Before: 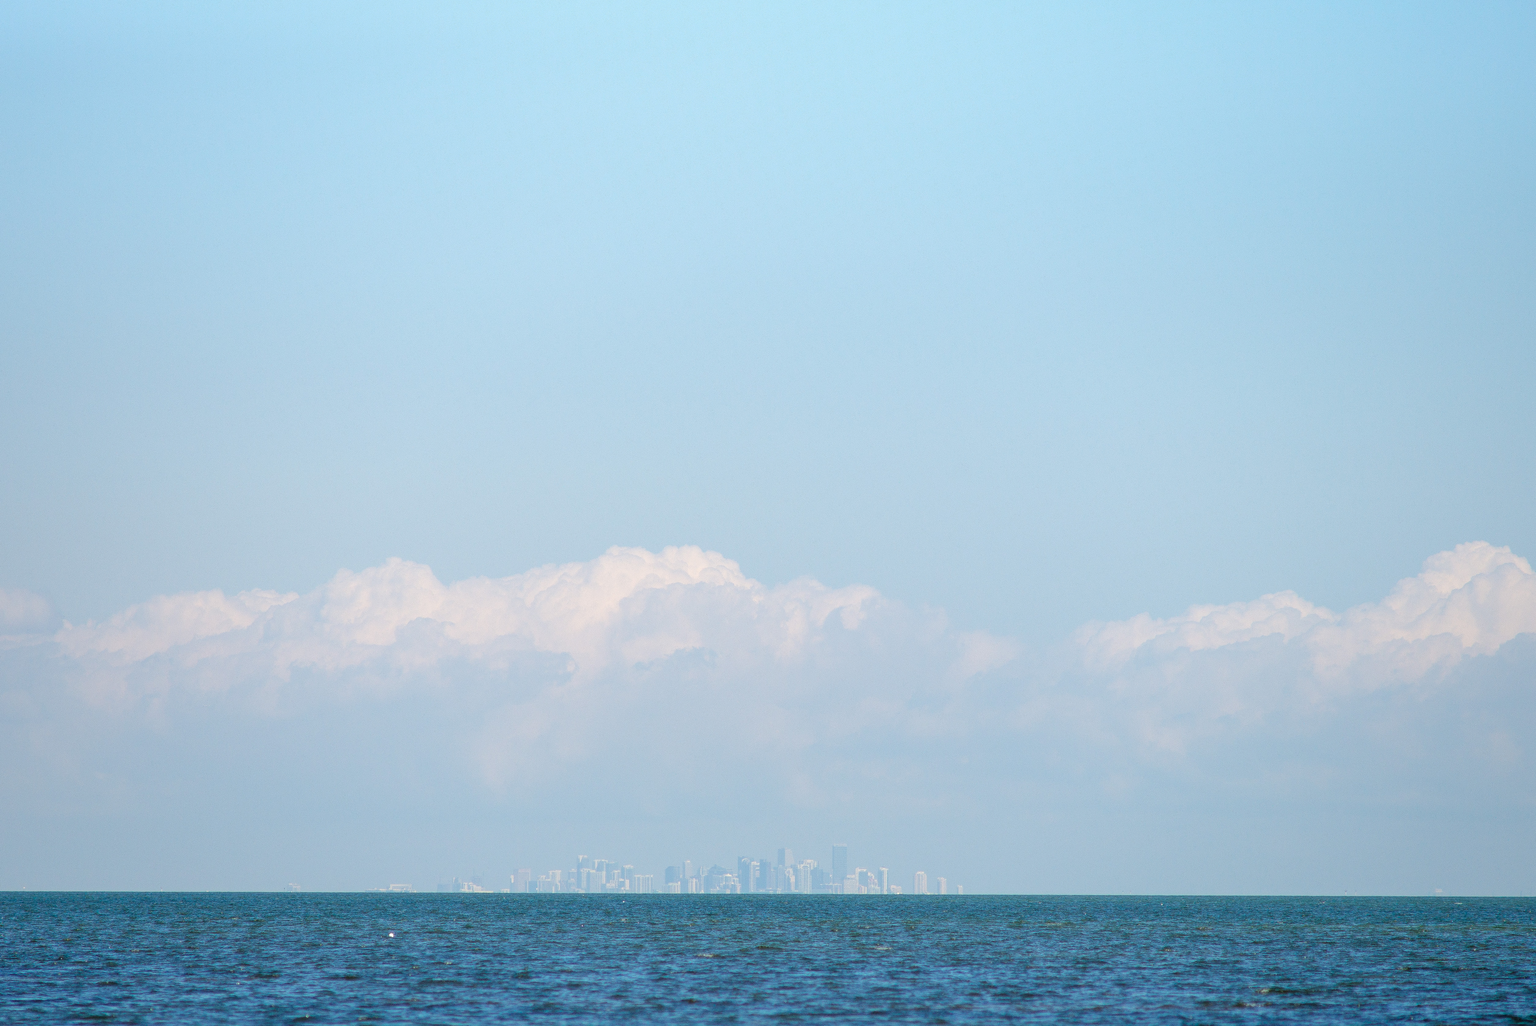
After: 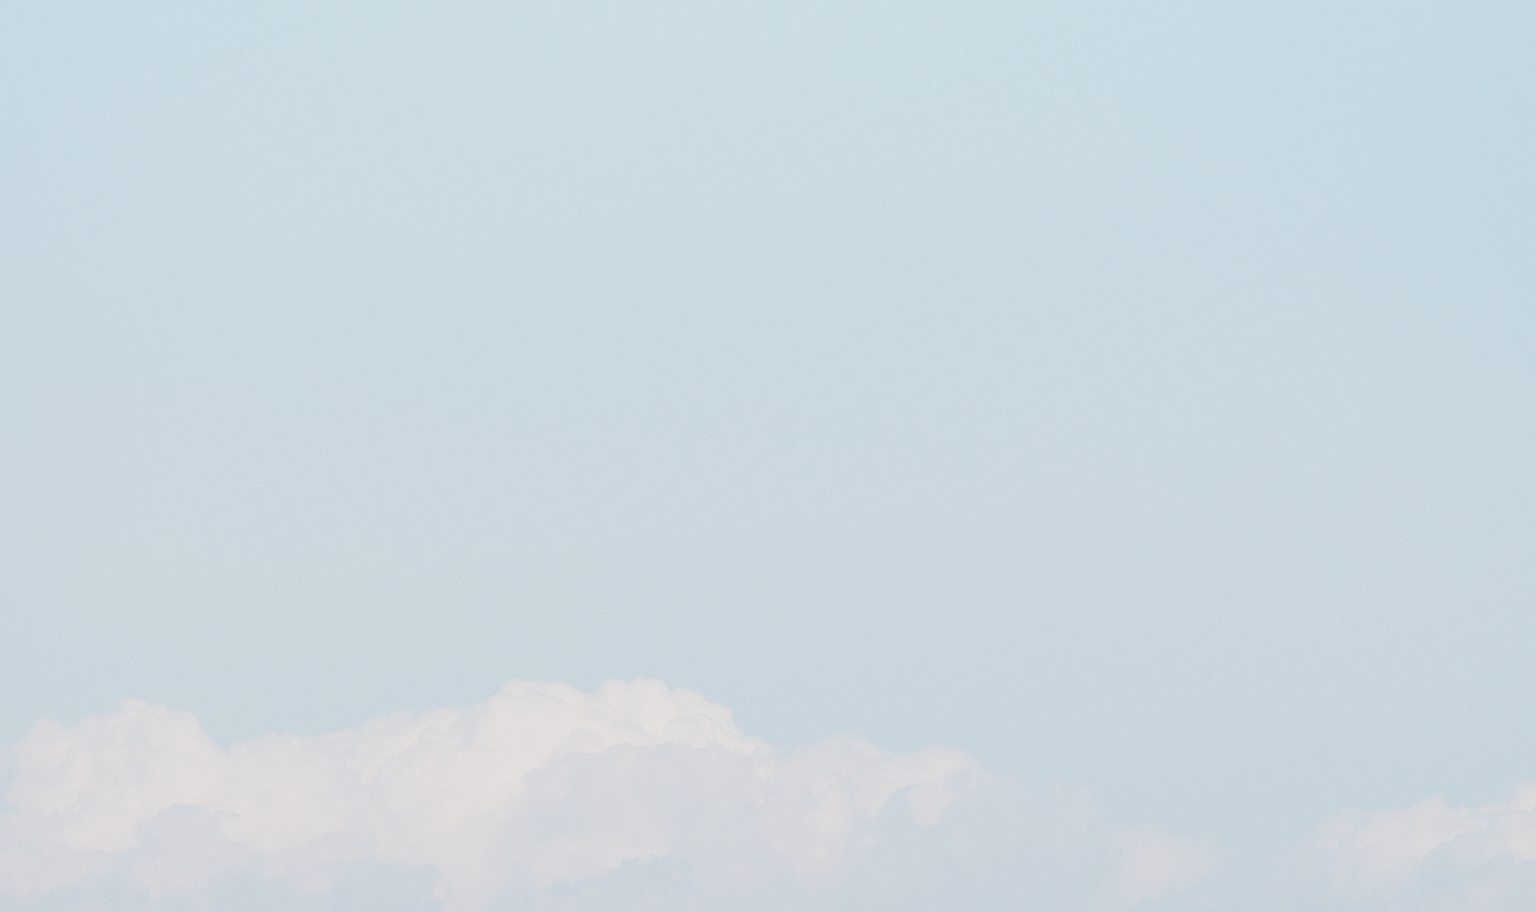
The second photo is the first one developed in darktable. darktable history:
filmic rgb: black relative exposure -8.82 EV, white relative exposure 4.99 EV, target black luminance 0%, hardness 3.77, latitude 66.79%, contrast 0.814, highlights saturation mix 10.06%, shadows ↔ highlights balance 20.26%, add noise in highlights 0.002, preserve chrominance no, color science v4 (2020)
sharpen: radius 1.825, amount 0.396, threshold 1.379
tone equalizer: on, module defaults
crop: left 20.662%, top 15.059%, right 21.716%, bottom 33.667%
exposure: black level correction 0, exposure 1.103 EV, compensate highlight preservation false
